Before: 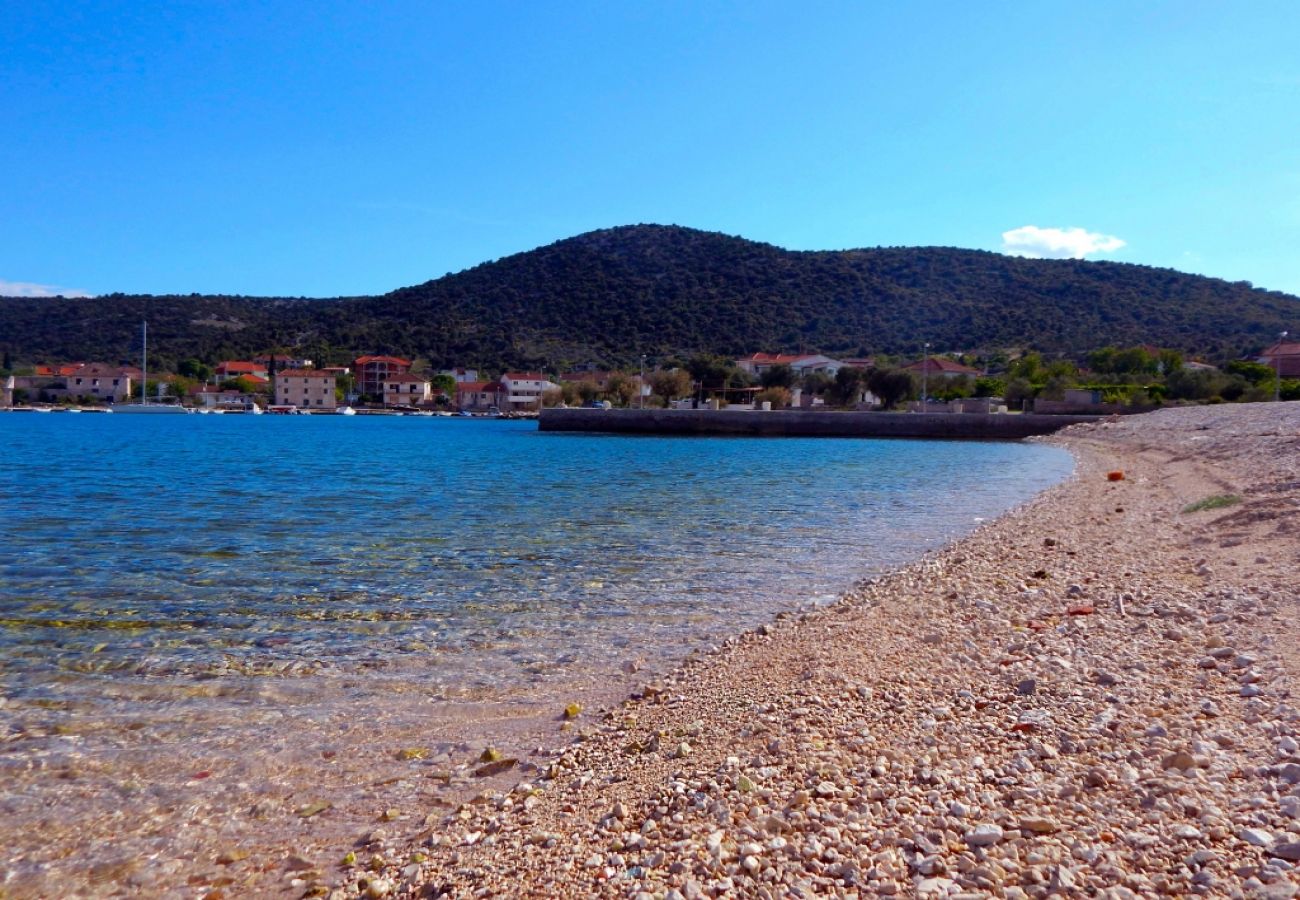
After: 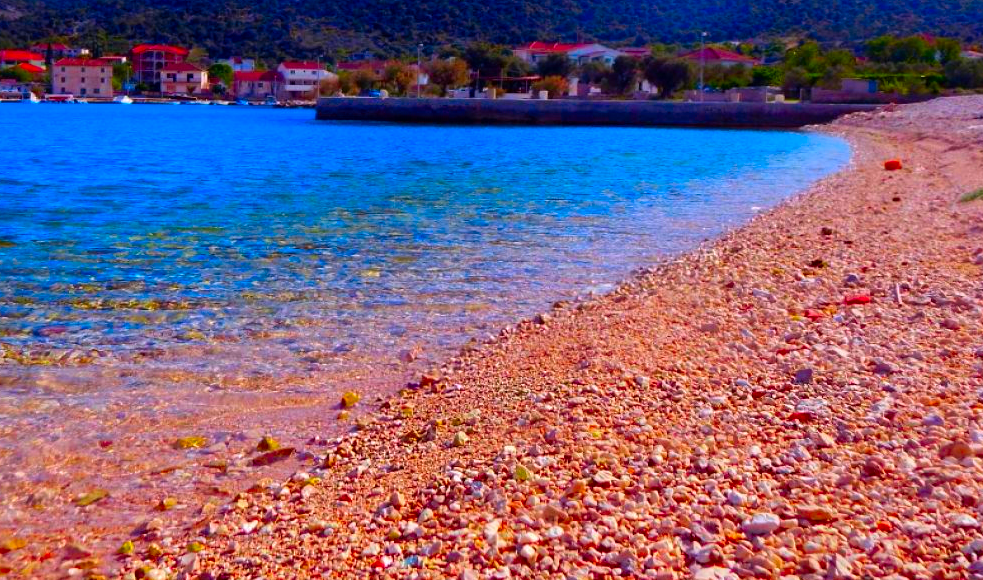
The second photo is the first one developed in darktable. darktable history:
crop and rotate: left 17.217%, top 34.594%, right 7.151%, bottom 0.911%
color correction: highlights a* 1.57, highlights b* -1.65, saturation 2.5
